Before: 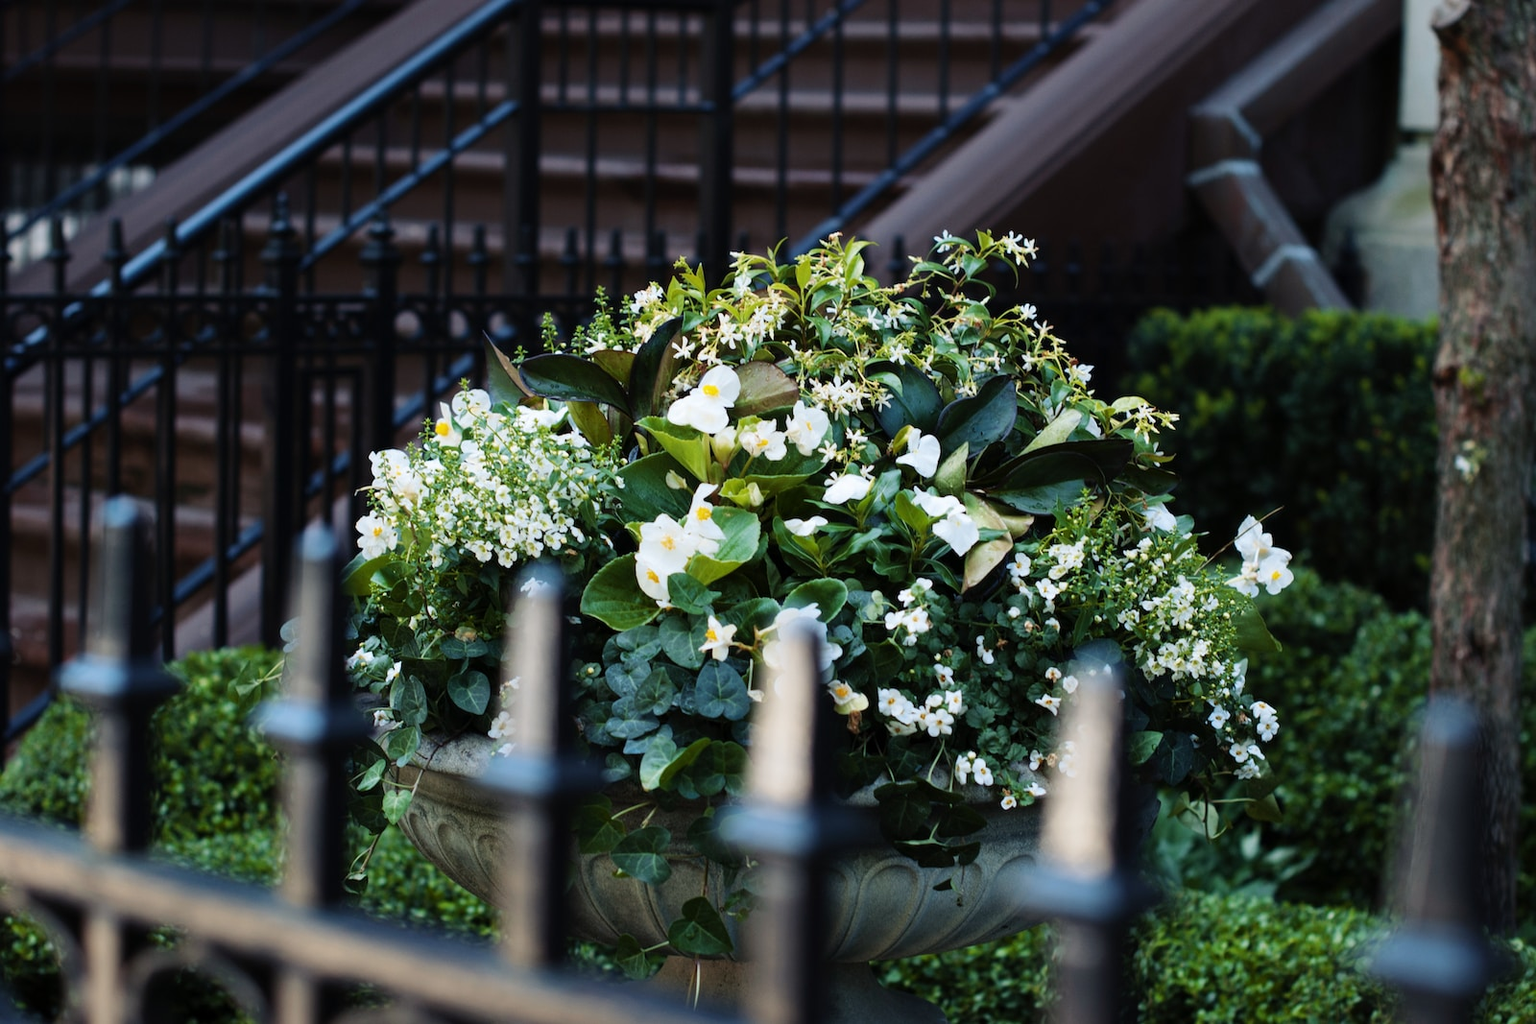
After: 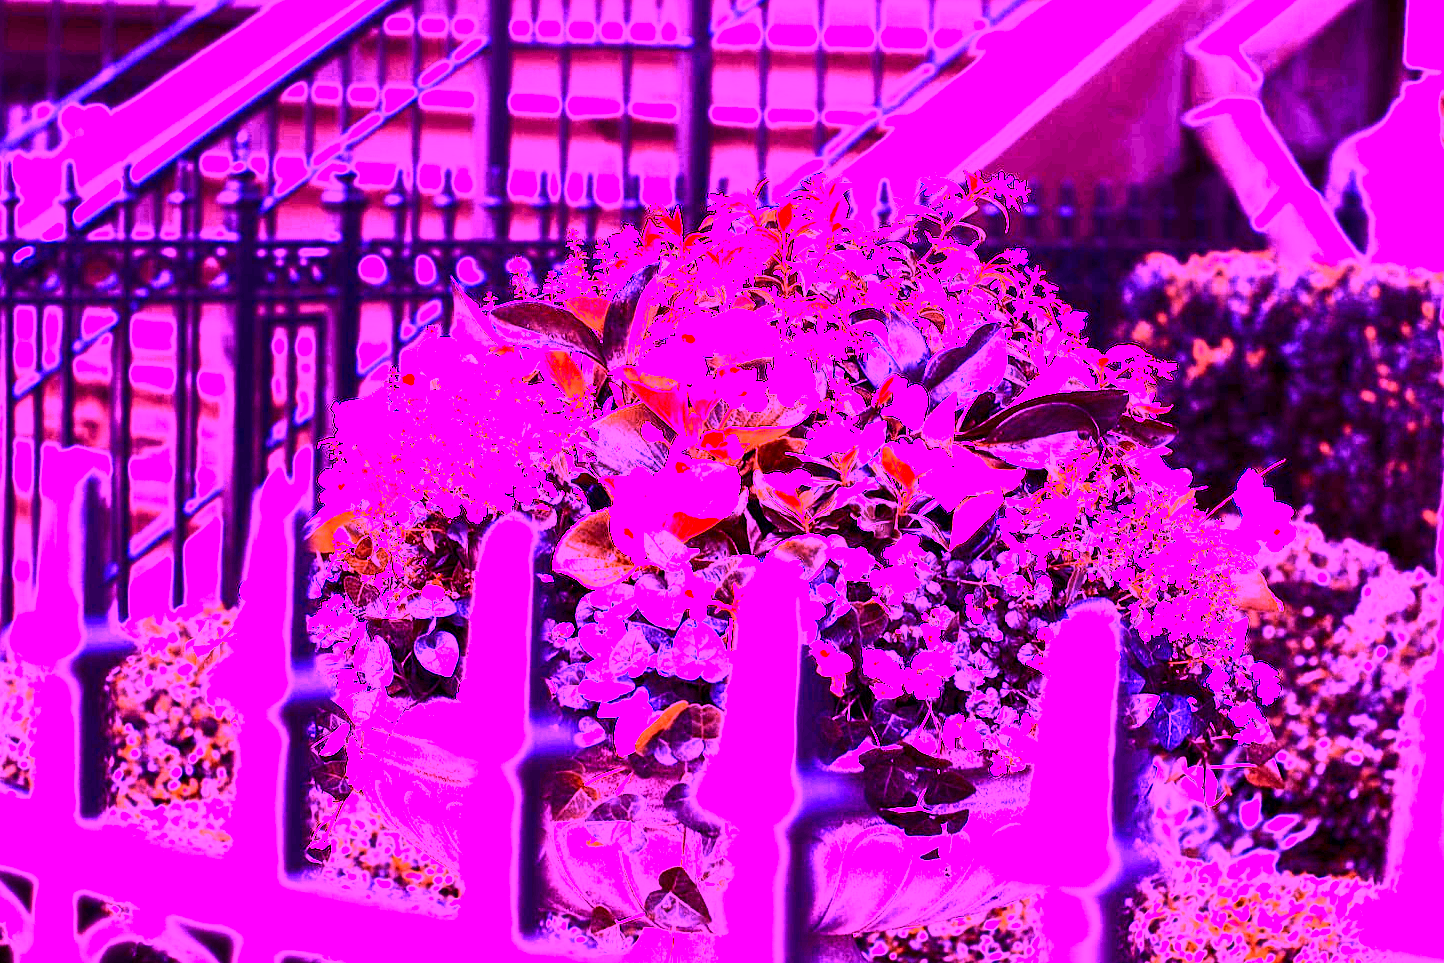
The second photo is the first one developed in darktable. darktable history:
white balance: red 8, blue 8
local contrast: highlights 100%, shadows 100%, detail 120%, midtone range 0.2
crop: left 3.305%, top 6.436%, right 6.389%, bottom 3.258%
contrast brightness saturation: contrast 0.28
